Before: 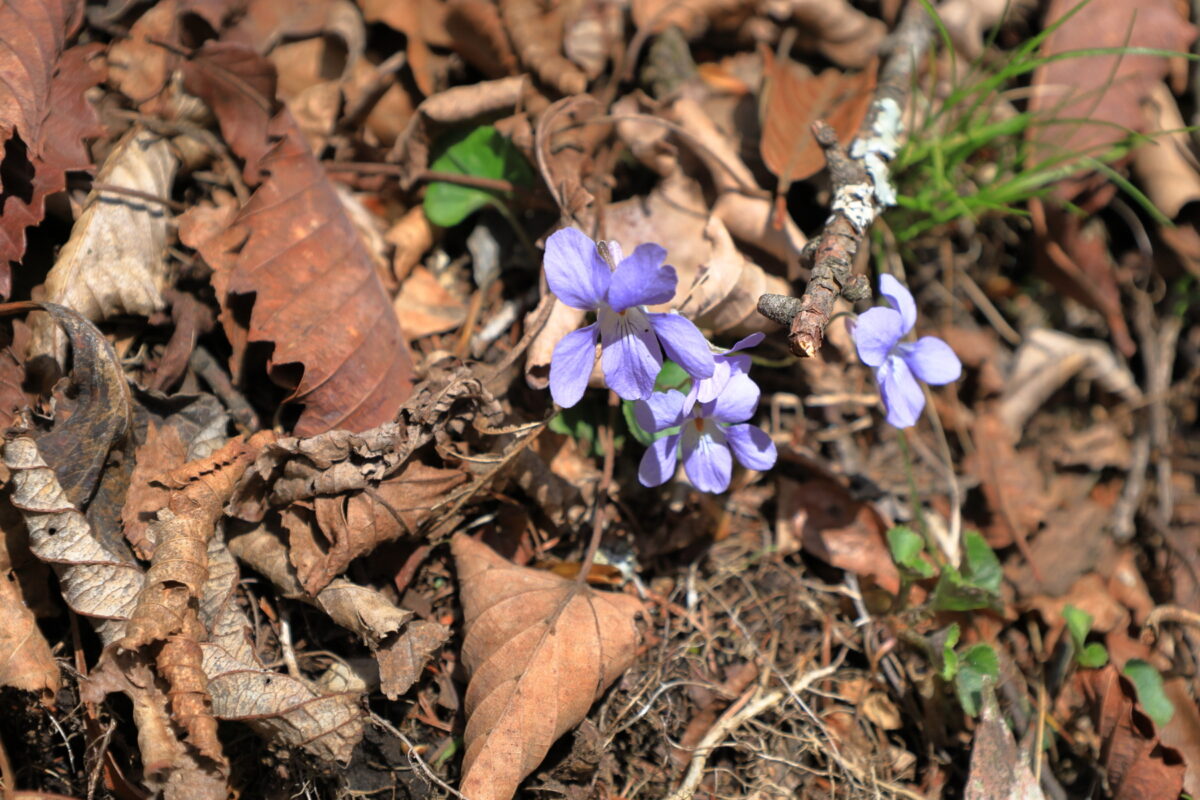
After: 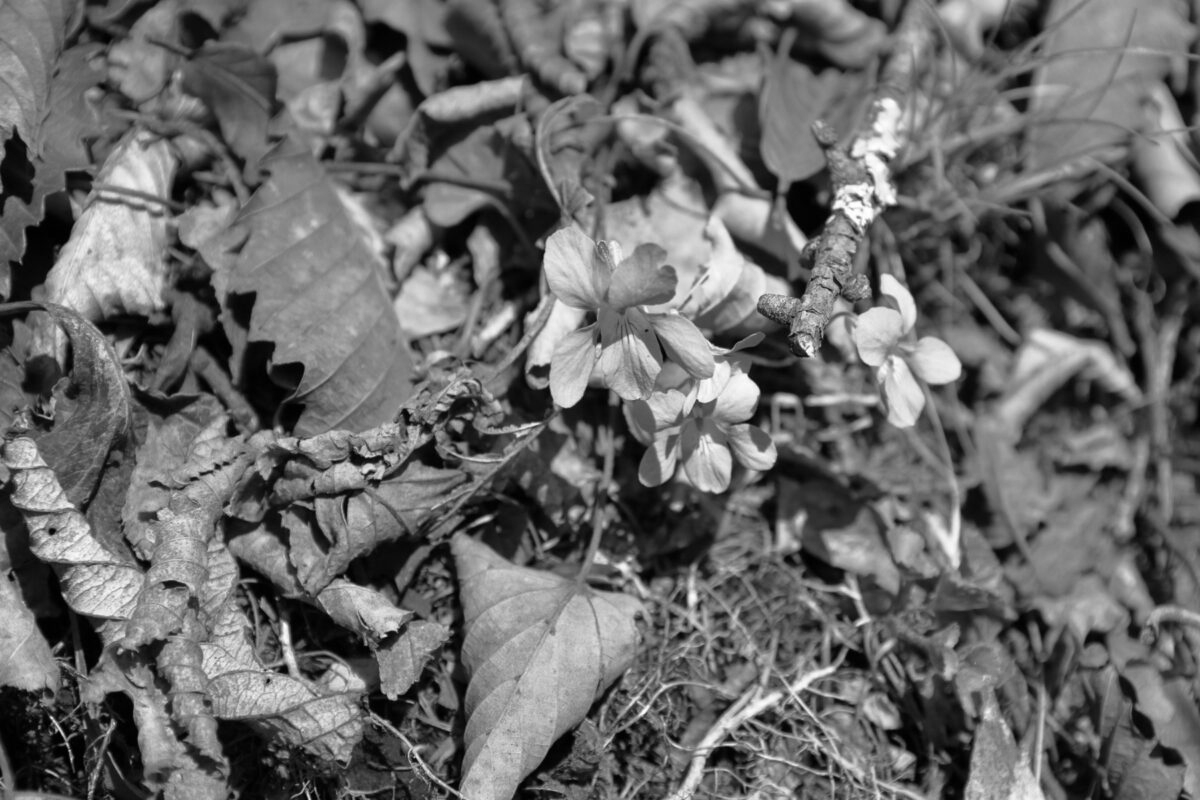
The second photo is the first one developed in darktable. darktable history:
color zones: curves: ch1 [(0.29, 0.492) (0.373, 0.185) (0.509, 0.481)]; ch2 [(0.25, 0.462) (0.749, 0.457)], mix 40.67%
monochrome: on, module defaults
